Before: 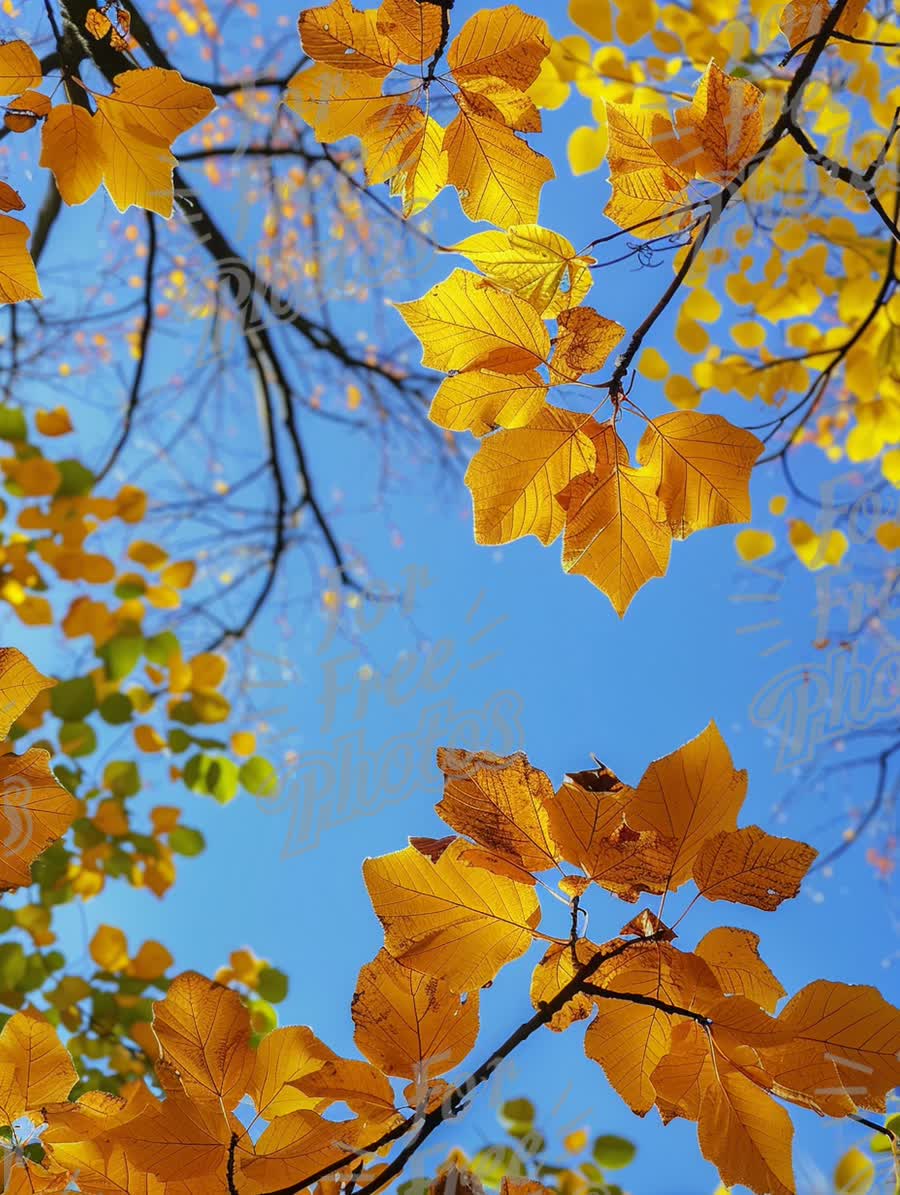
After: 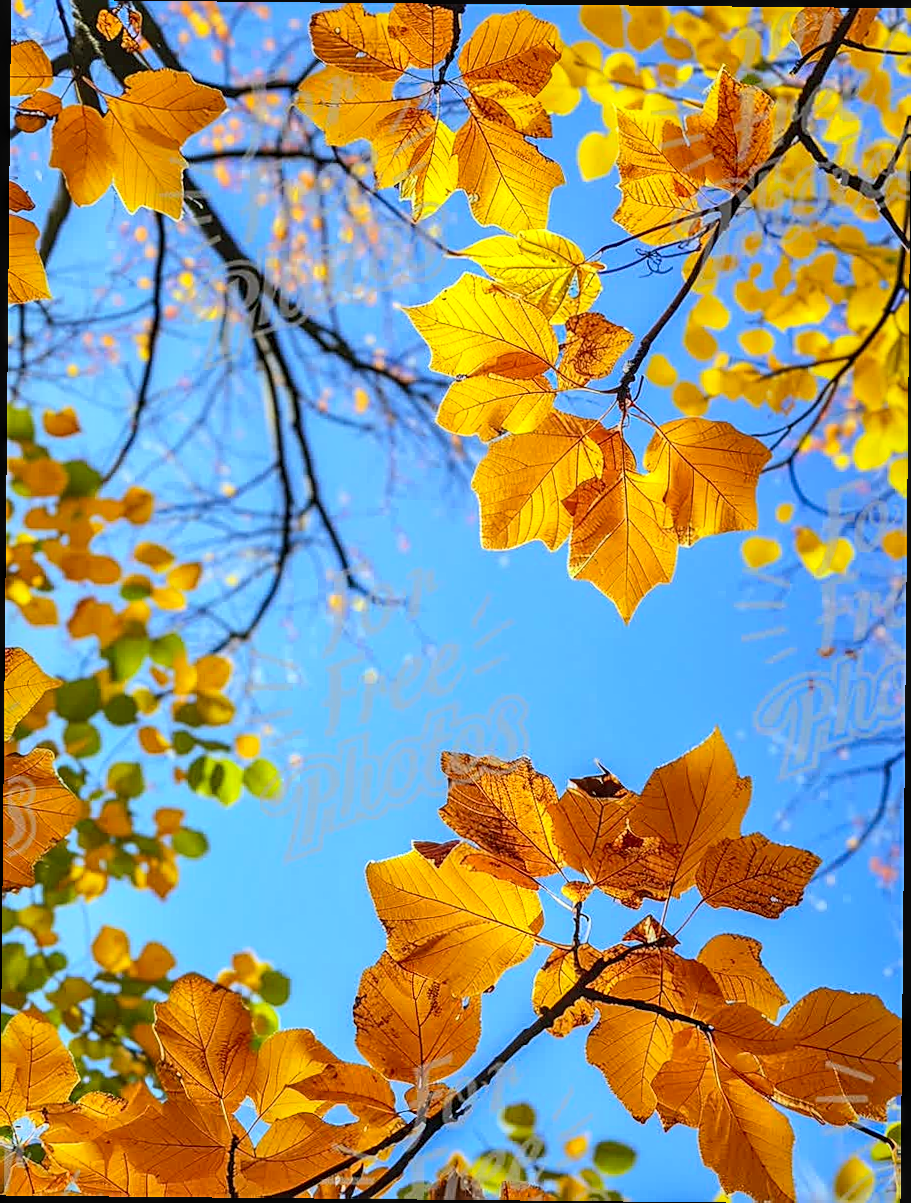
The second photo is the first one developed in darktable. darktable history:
crop and rotate: angle -0.557°
contrast brightness saturation: contrast 0.201, brightness 0.162, saturation 0.225
sharpen: amount 0.495
local contrast: on, module defaults
